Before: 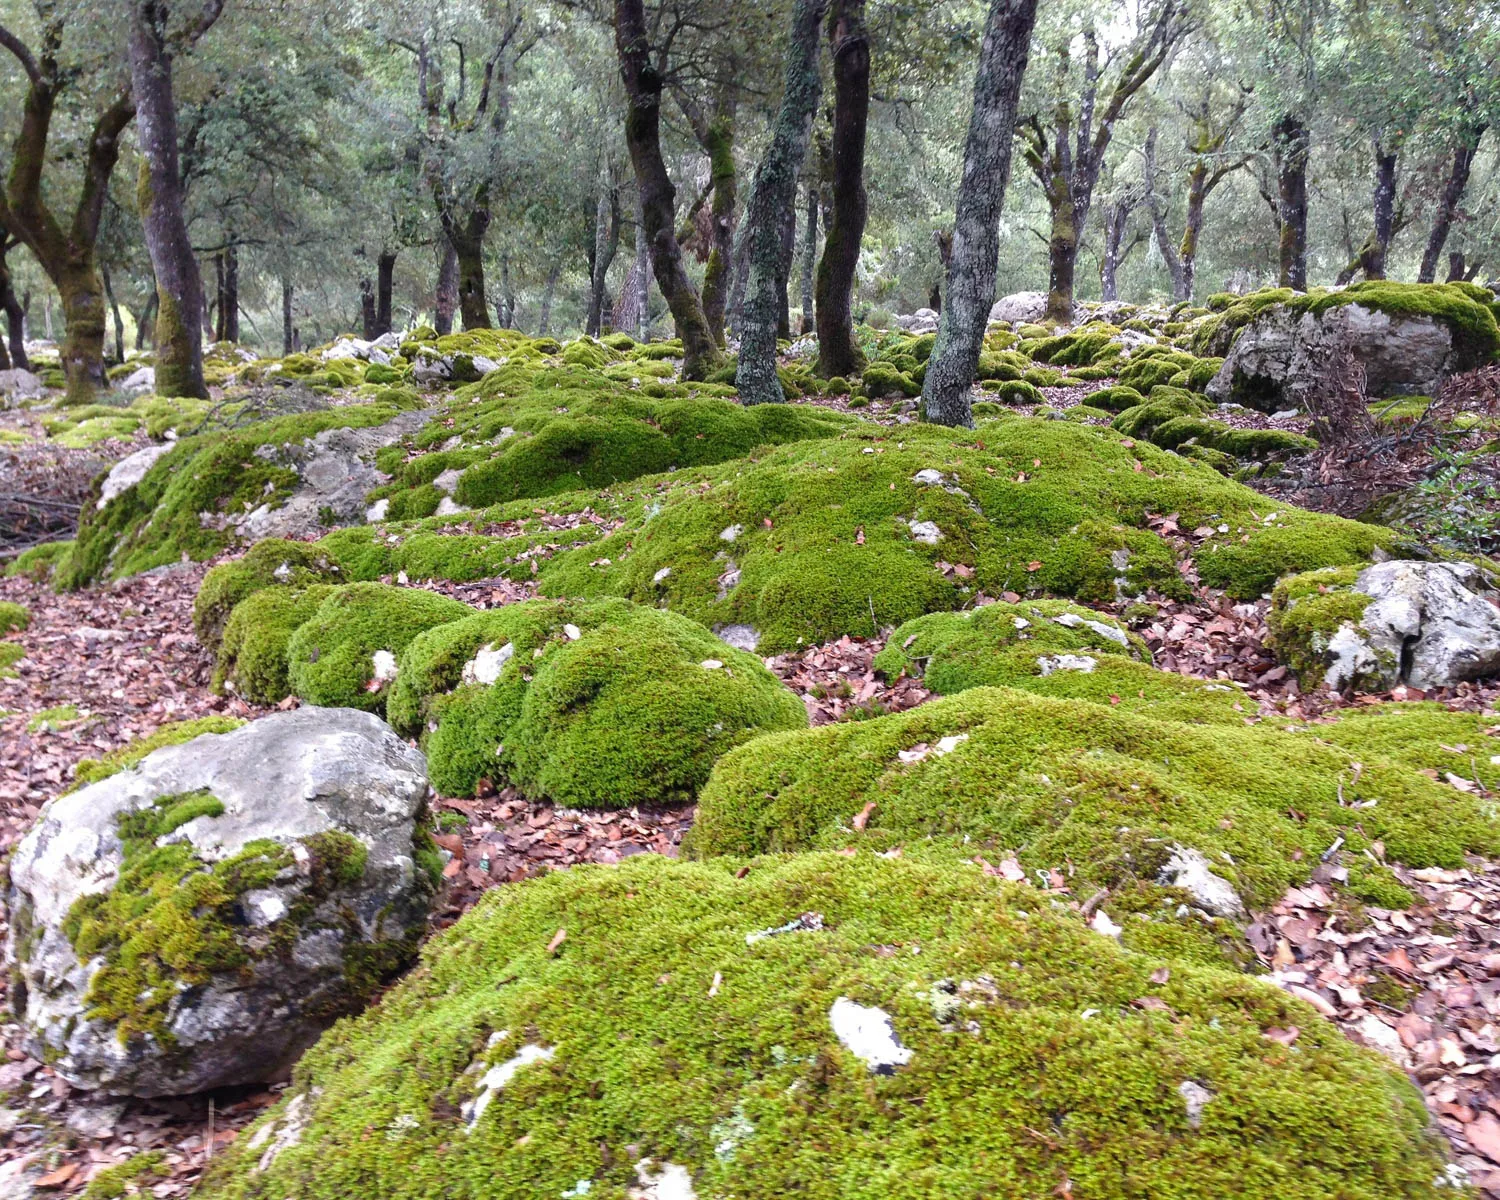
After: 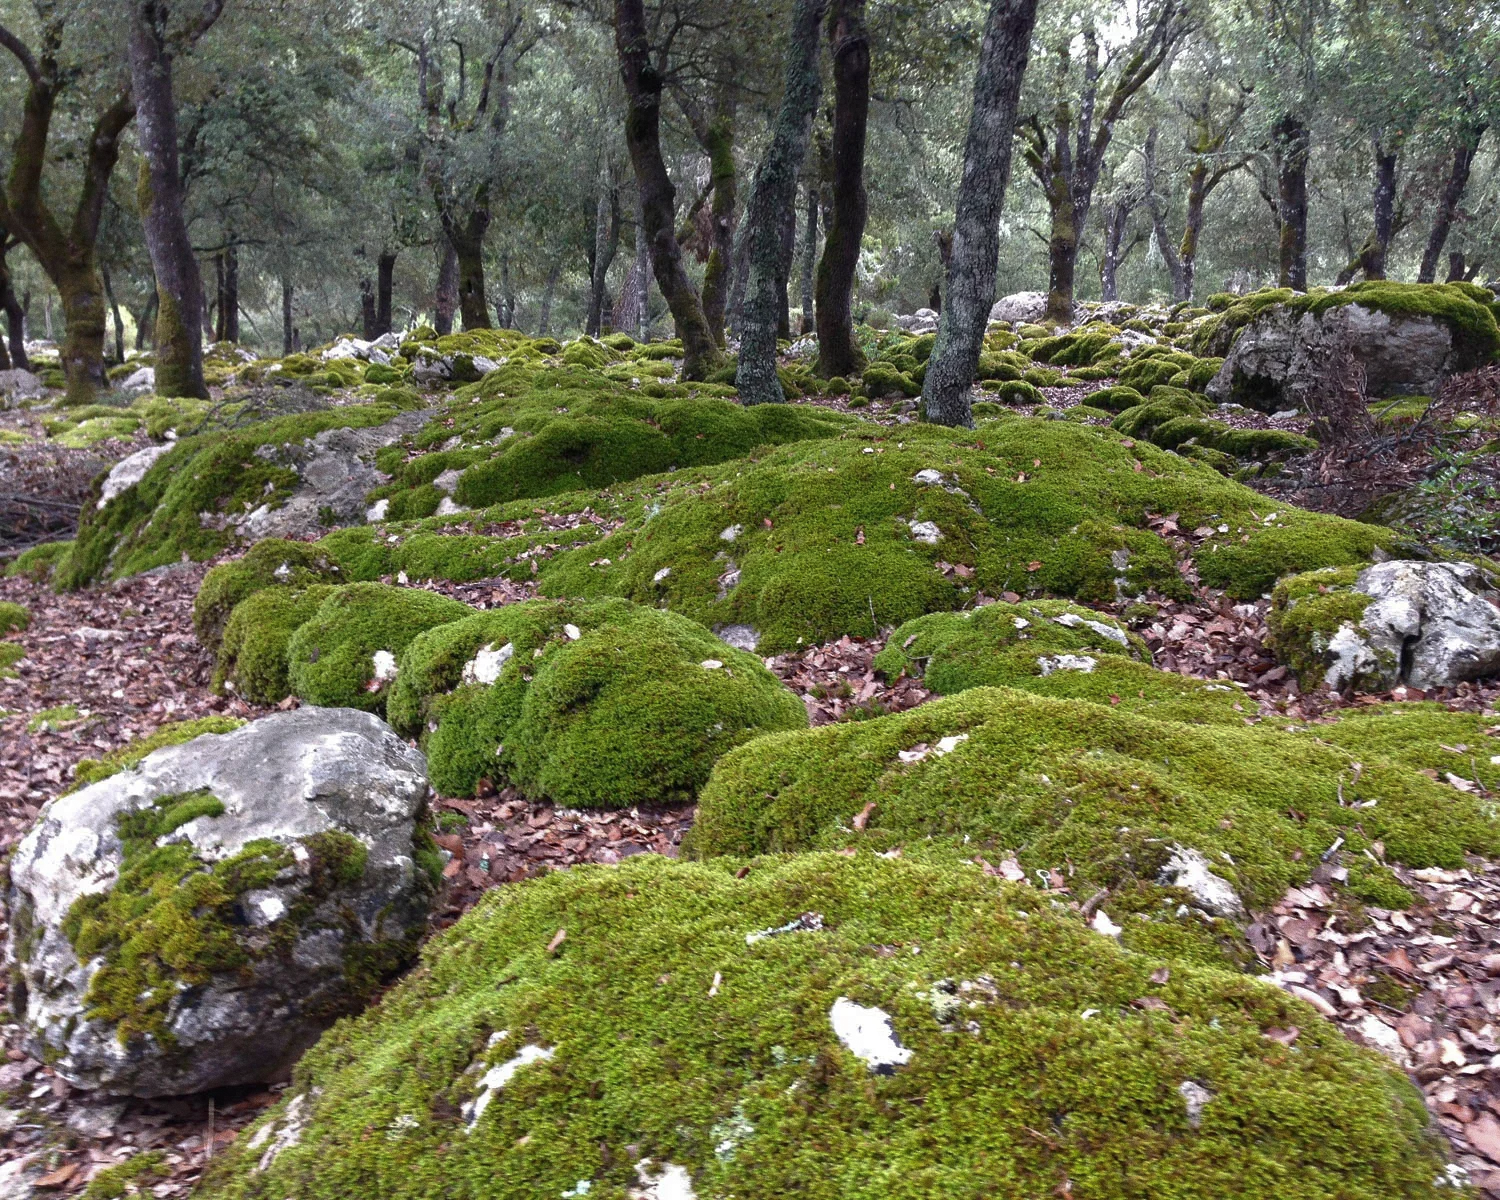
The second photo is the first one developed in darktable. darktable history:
tone curve: curves: ch0 [(0, 0) (0.797, 0.684) (1, 1)], color space Lab, linked channels, preserve colors none
white balance: emerald 1
grain: coarseness 0.09 ISO
